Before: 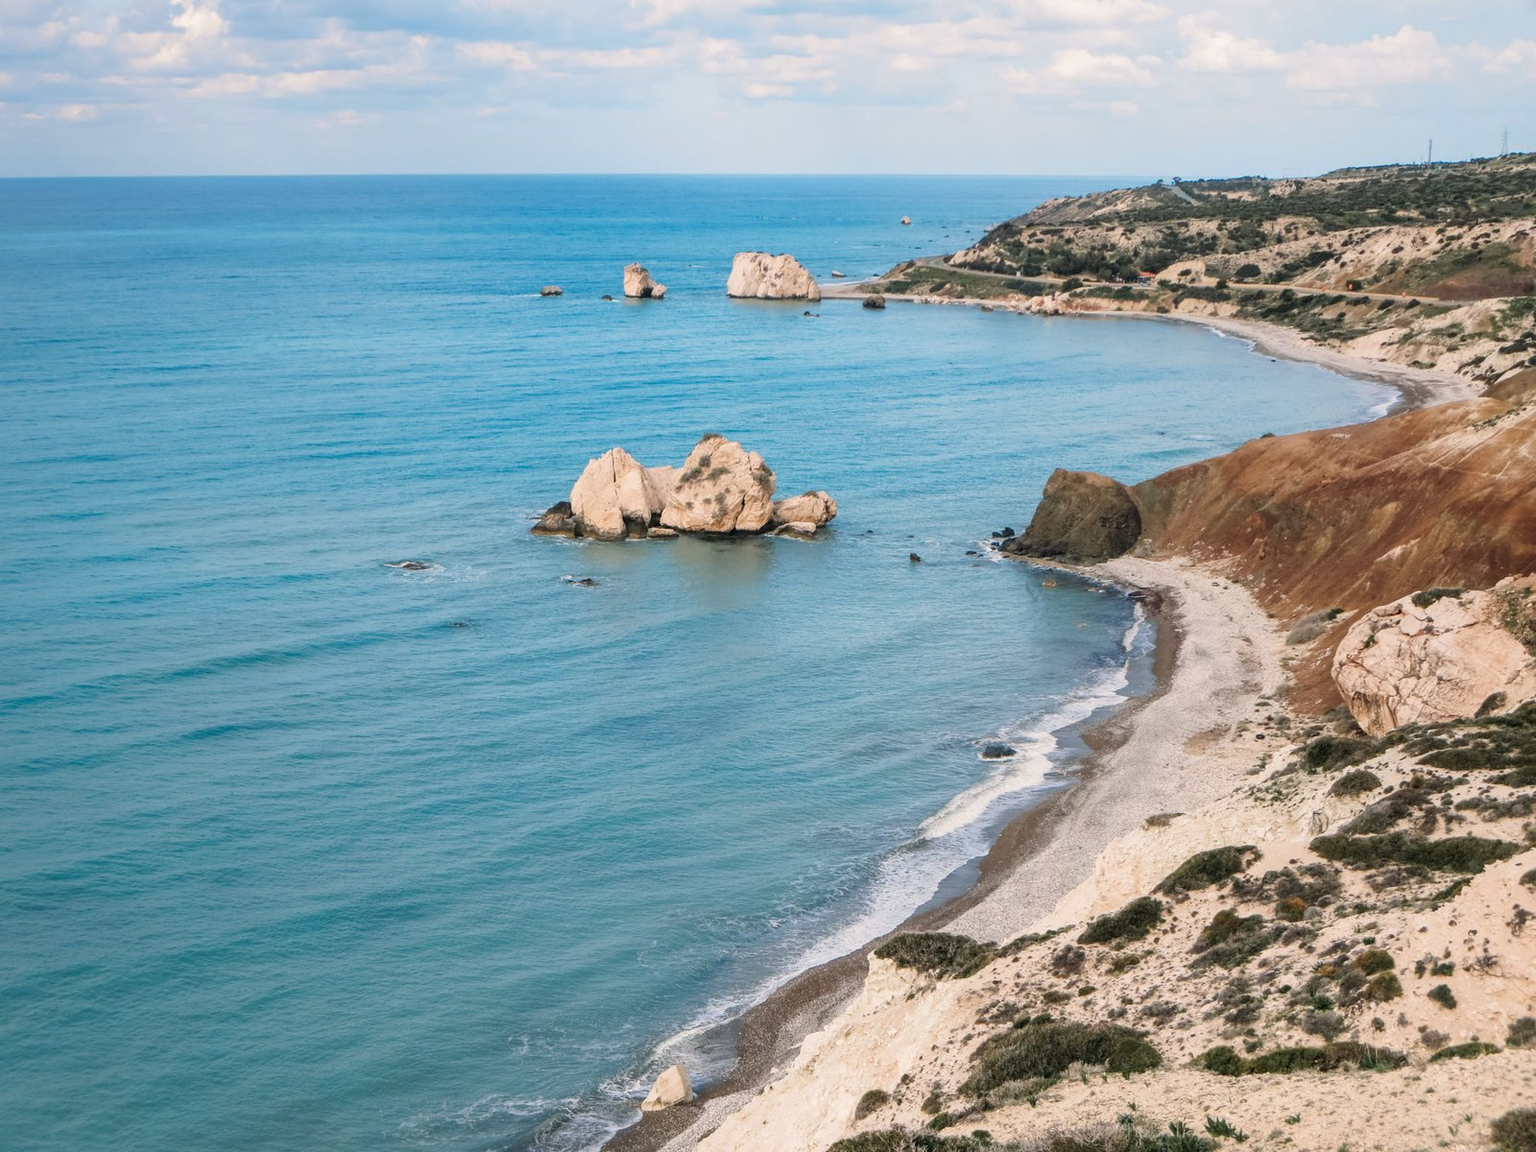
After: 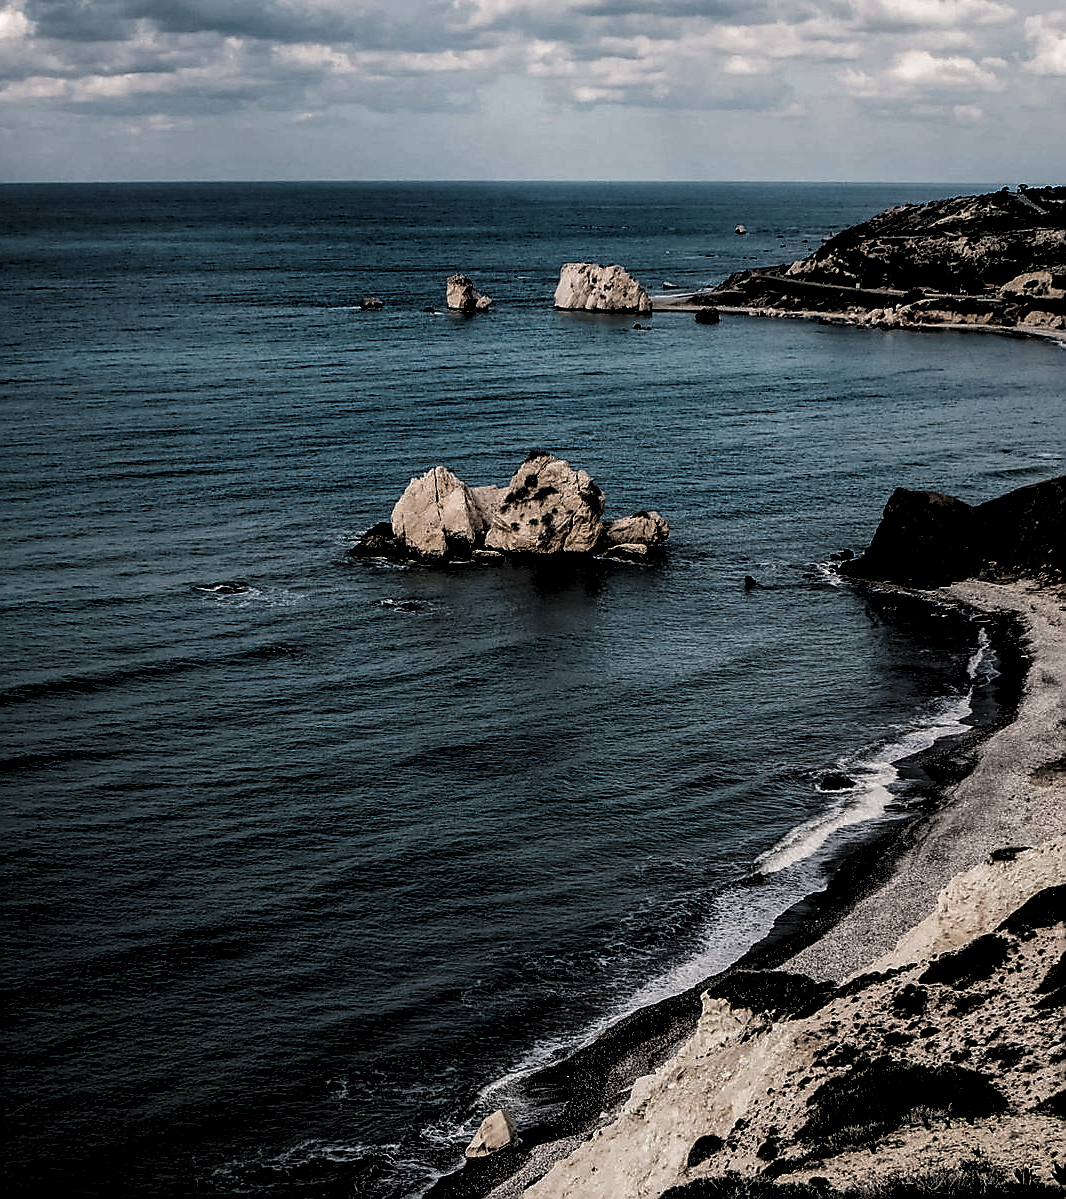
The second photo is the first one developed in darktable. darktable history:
levels: black 0.079%, levels [0.514, 0.759, 1]
sharpen: radius 1.369, amount 1.232, threshold 0.812
crop and rotate: left 12.703%, right 20.659%
local contrast: highlights 39%, shadows 59%, detail 137%, midtone range 0.508
